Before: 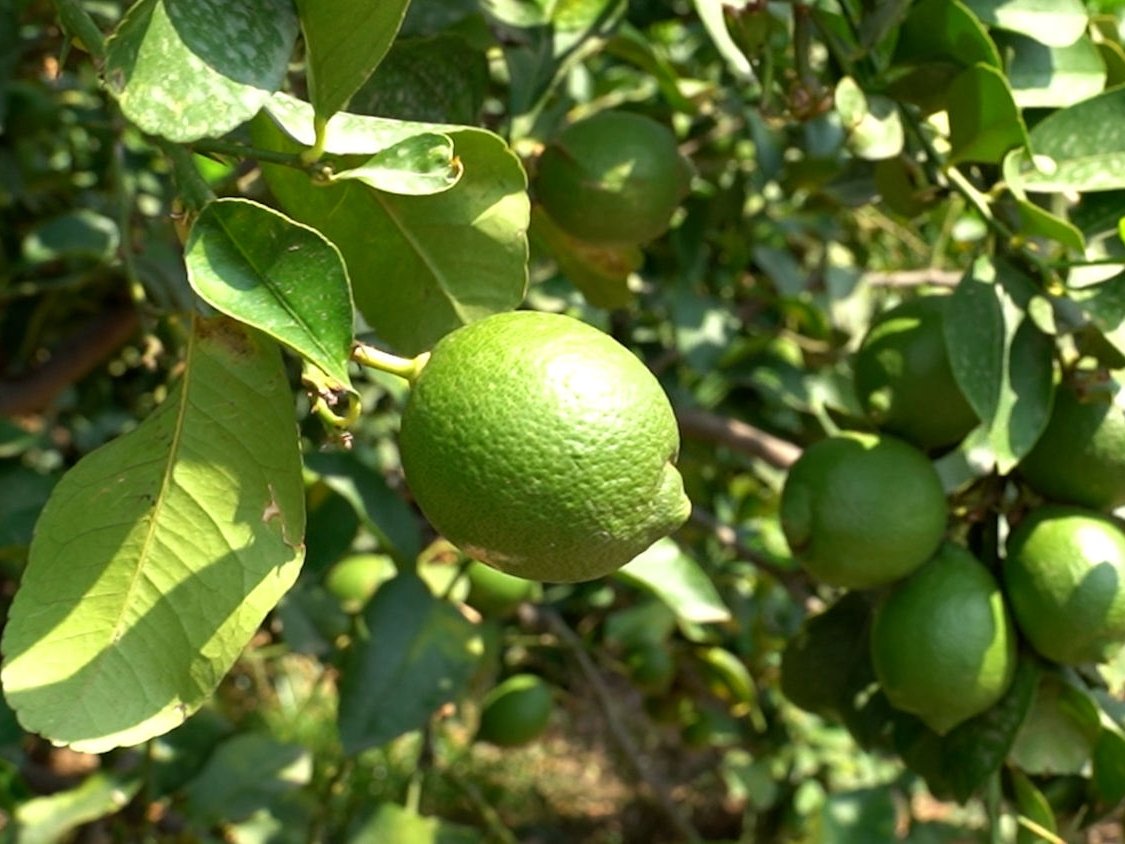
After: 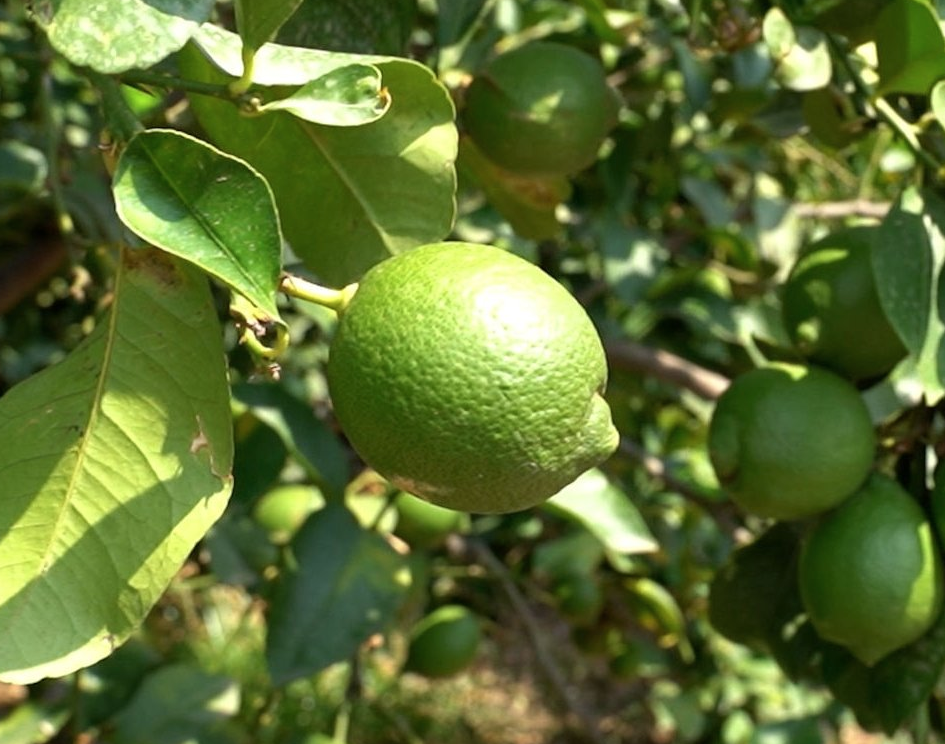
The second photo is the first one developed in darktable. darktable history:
crop: left 6.446%, top 8.188%, right 9.538%, bottom 3.548%
contrast brightness saturation: saturation -0.05
